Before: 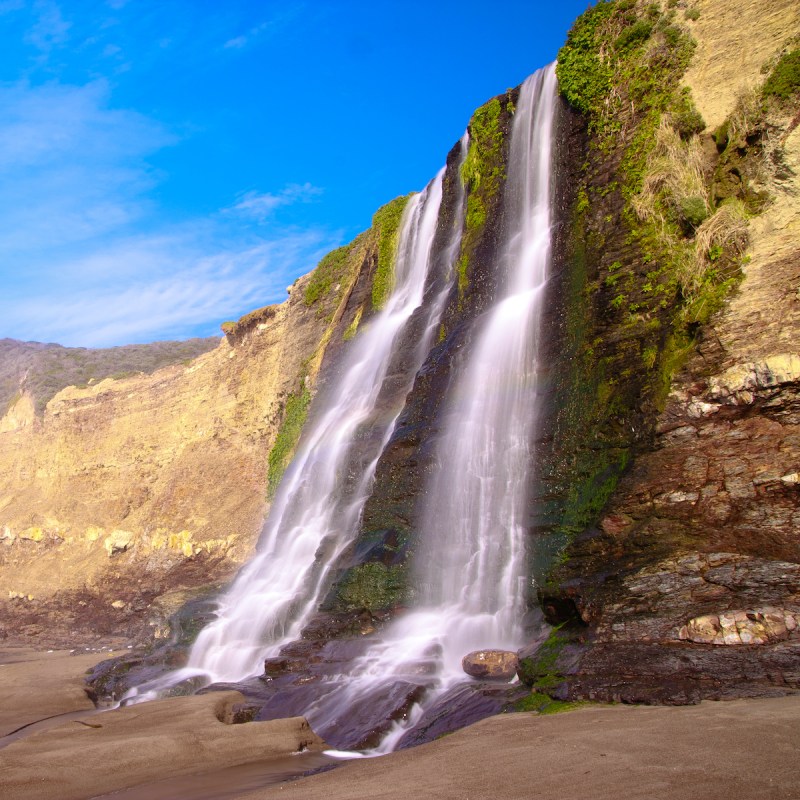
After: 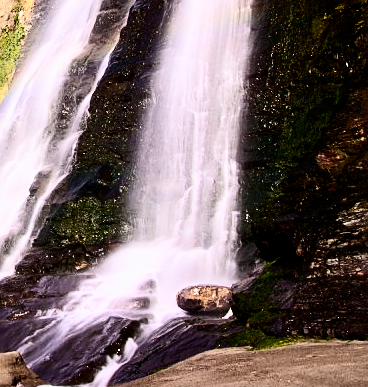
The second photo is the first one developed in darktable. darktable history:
contrast brightness saturation: contrast 0.397, brightness 0.102, saturation 0.205
sharpen: on, module defaults
filmic rgb: black relative exposure -5.06 EV, white relative exposure 3.52 EV, threshold 2.94 EV, hardness 3.16, contrast 1.493, highlights saturation mix -49.99%, enable highlight reconstruction true
crop: left 35.819%, top 45.699%, right 18.161%, bottom 5.871%
